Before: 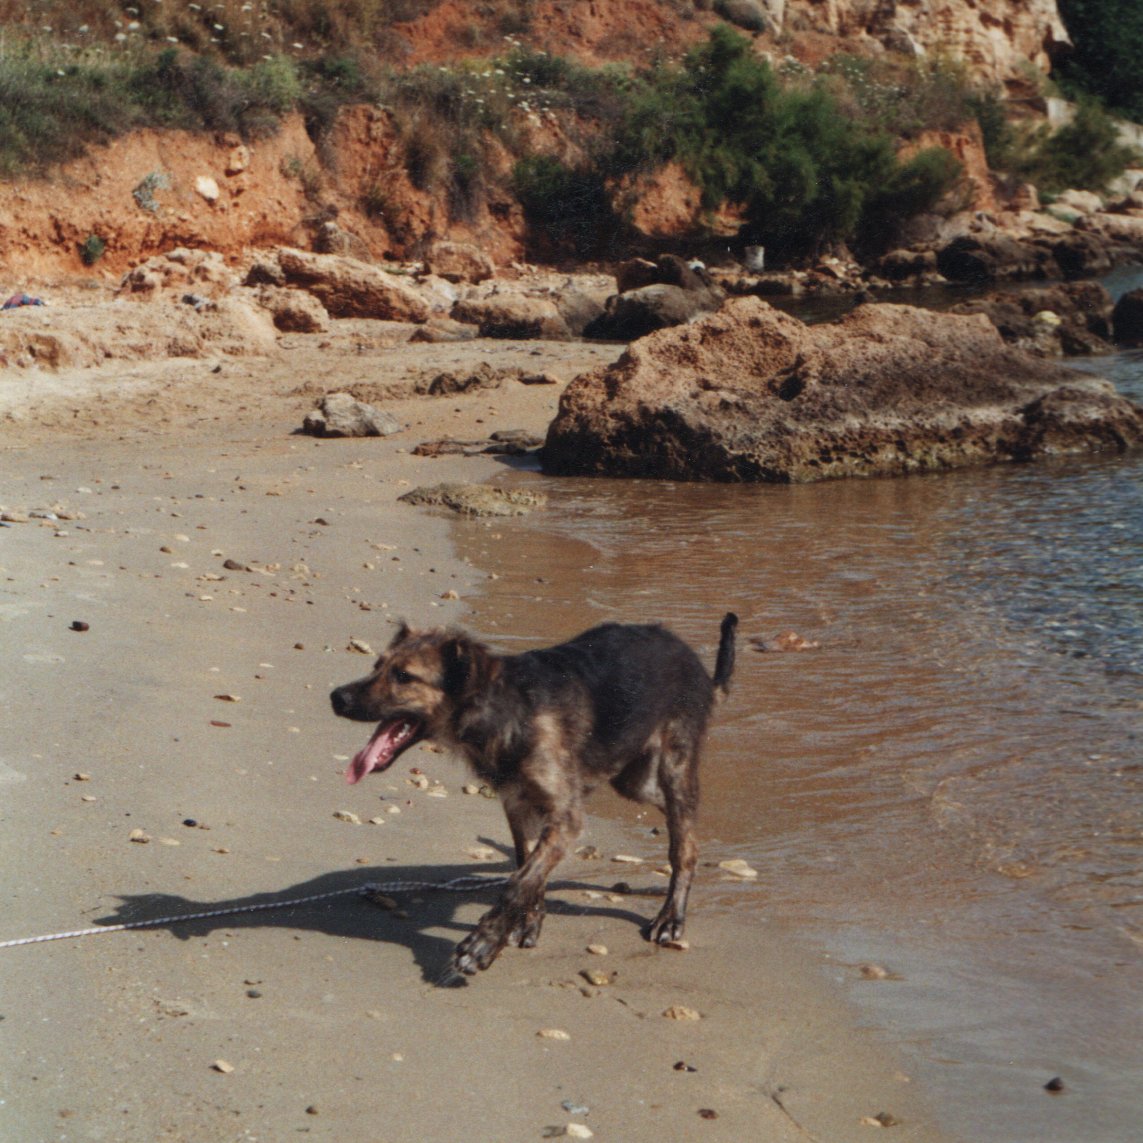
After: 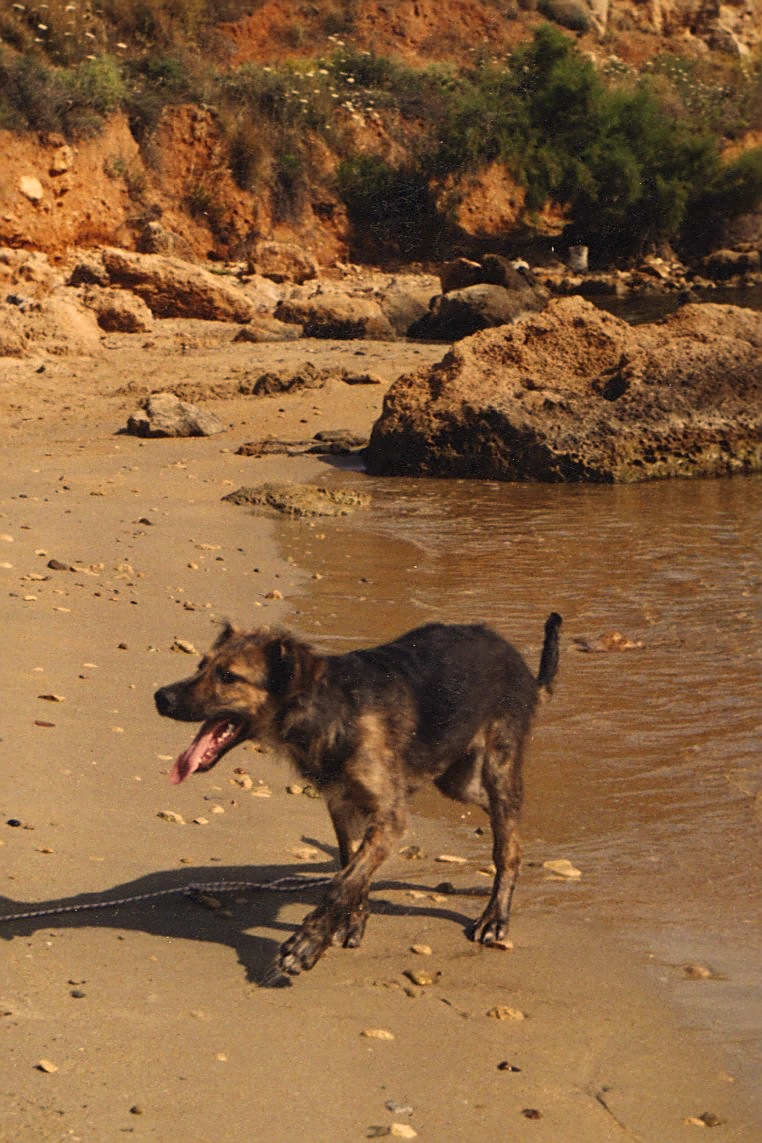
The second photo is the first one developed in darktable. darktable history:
color correction: highlights a* 15, highlights b* 31.55
crop and rotate: left 15.446%, right 17.836%
sharpen: amount 0.55
